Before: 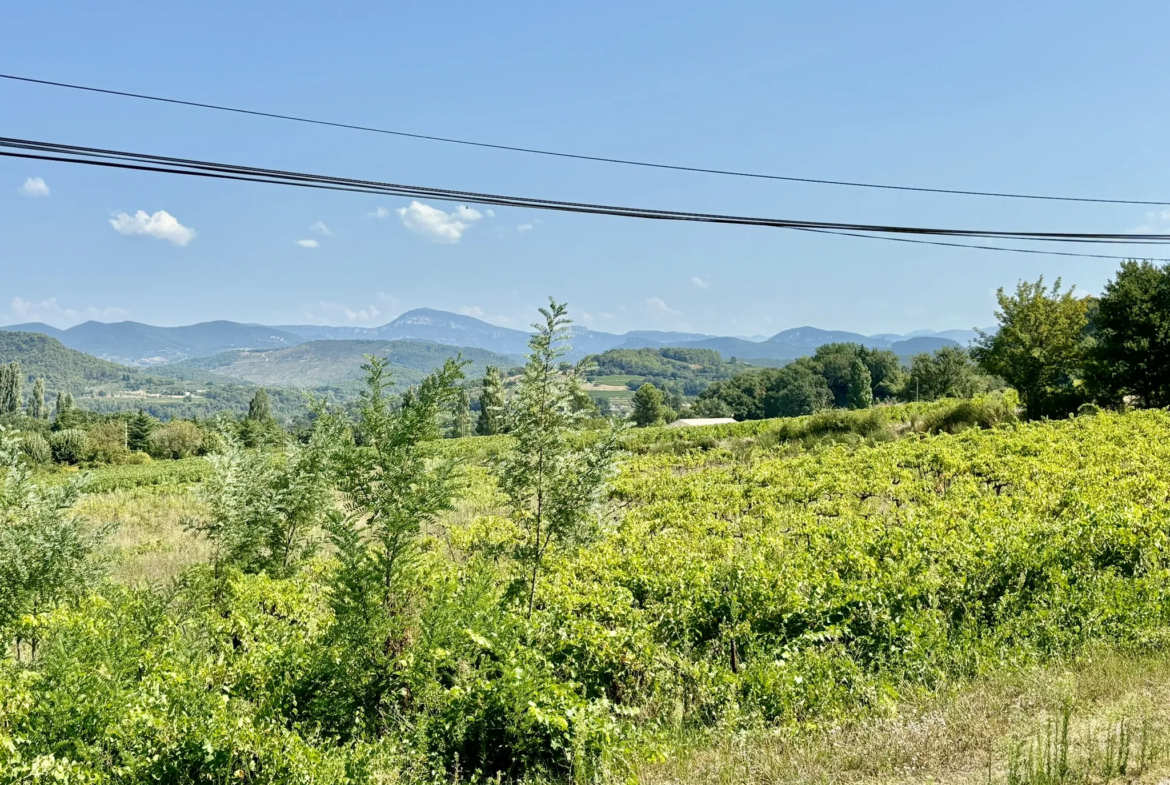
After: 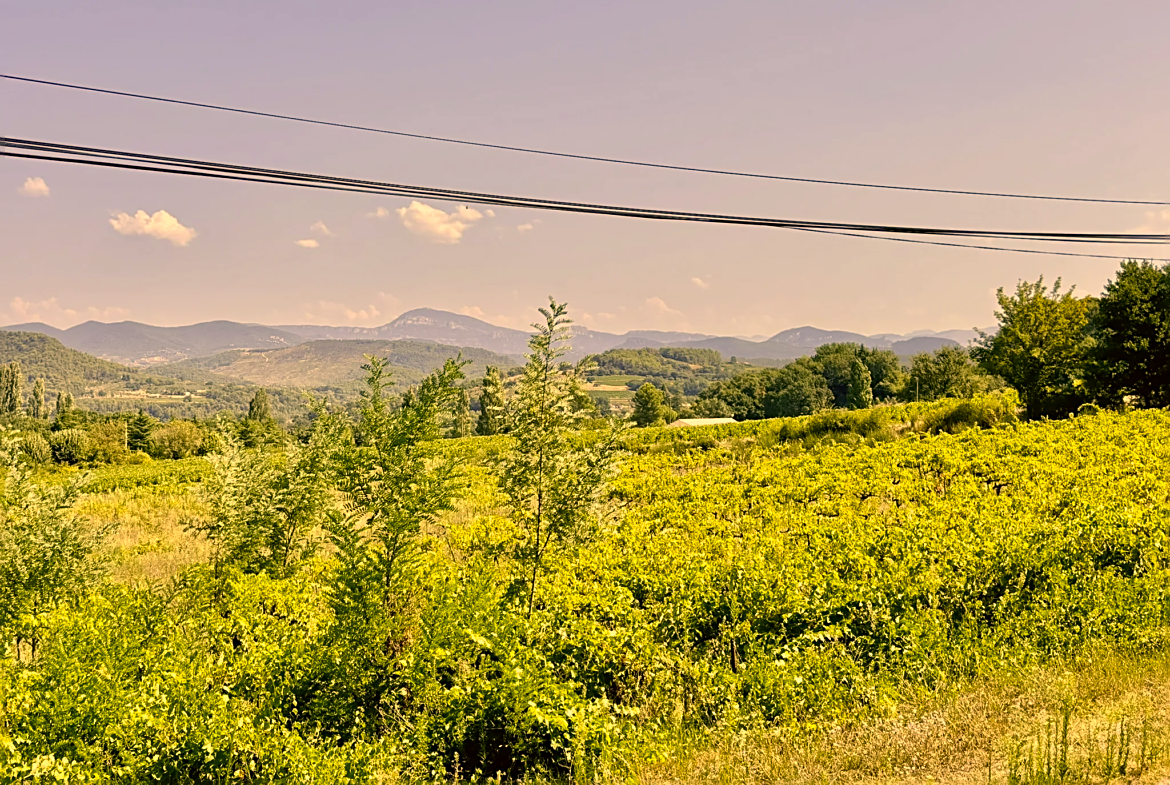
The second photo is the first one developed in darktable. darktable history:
color correction: highlights a* 18.59, highlights b* 34.88, shadows a* 1.06, shadows b* 6.42, saturation 1.05
sharpen: on, module defaults
